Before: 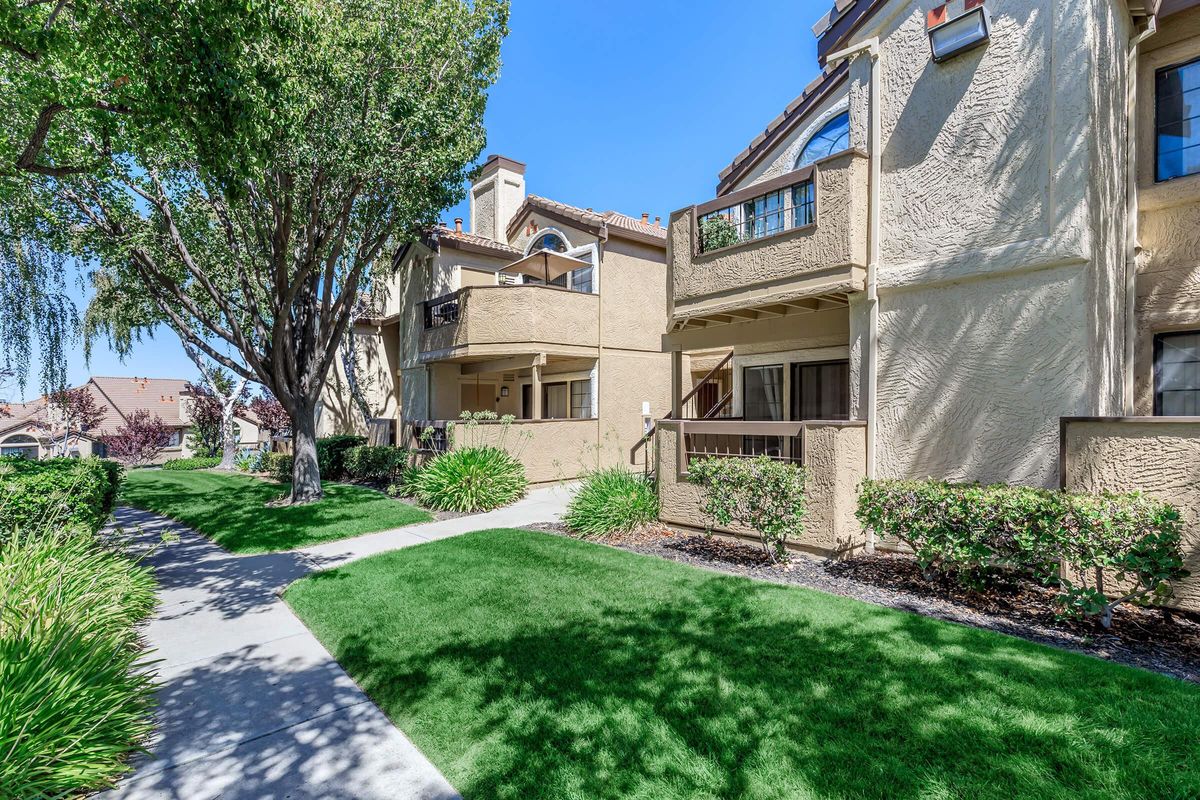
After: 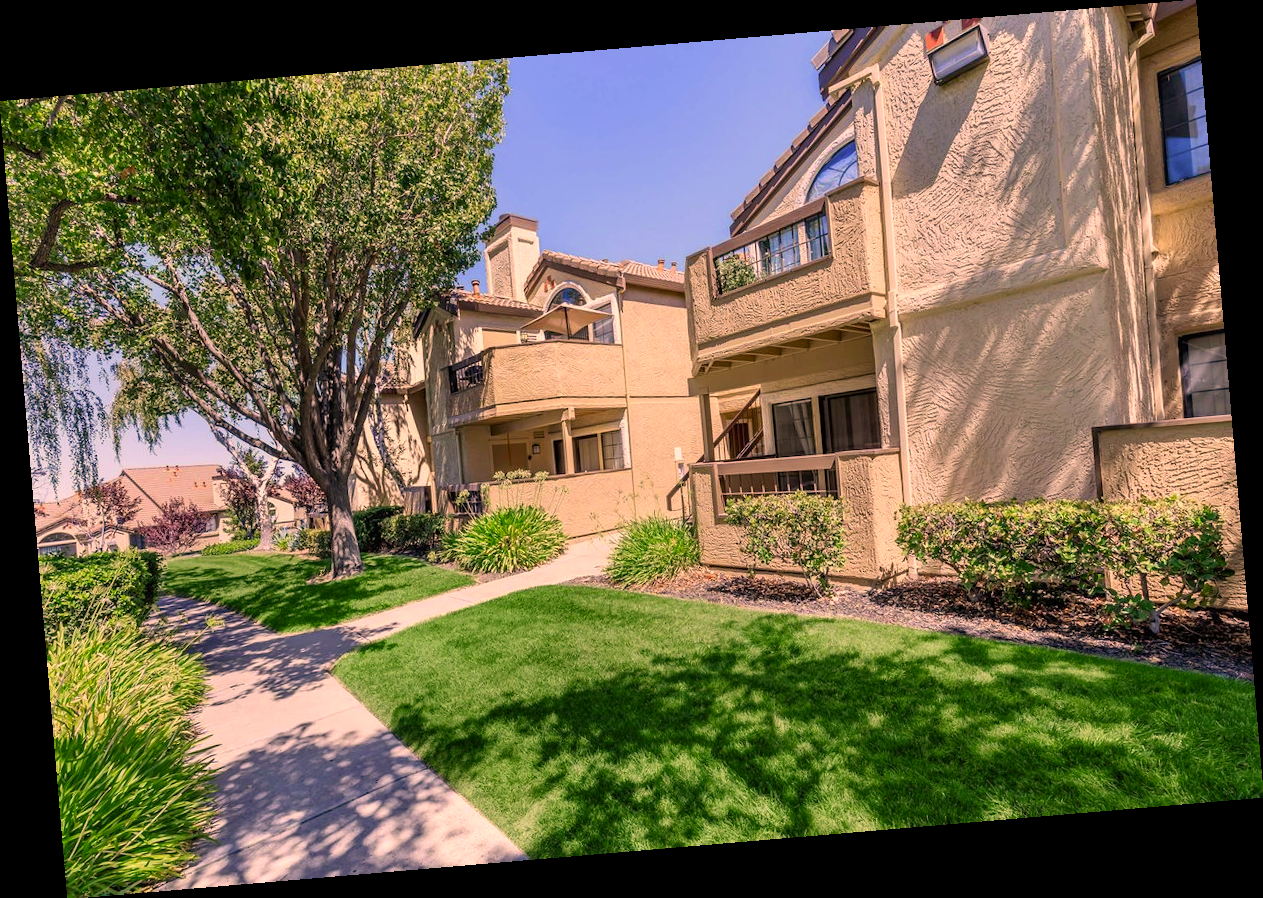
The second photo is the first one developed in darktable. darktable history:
color correction: highlights a* 21.88, highlights b* 22.25
contrast brightness saturation: saturation 0.1
rotate and perspective: rotation -4.86°, automatic cropping off
